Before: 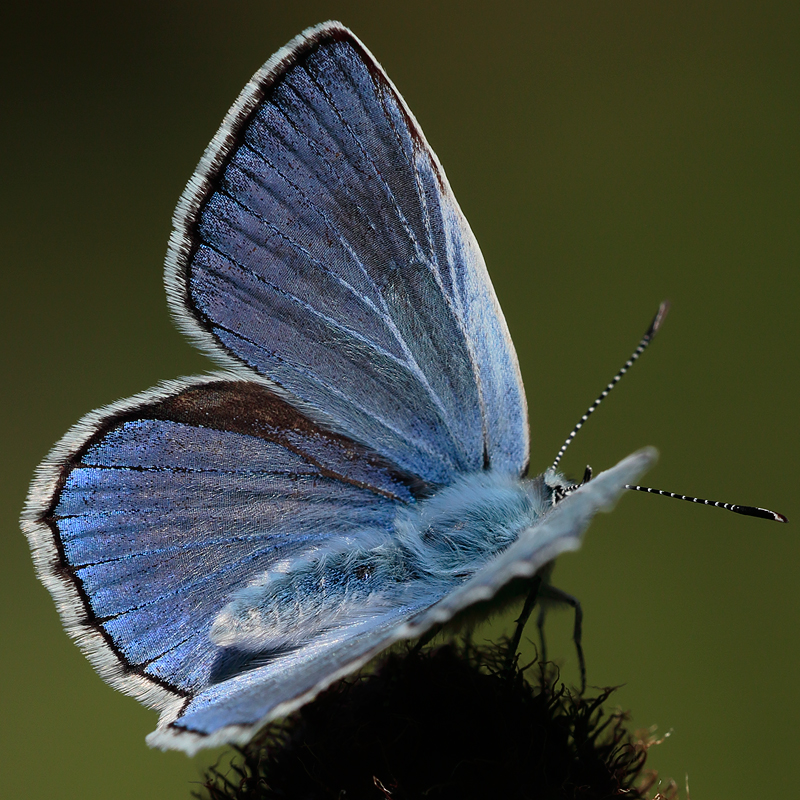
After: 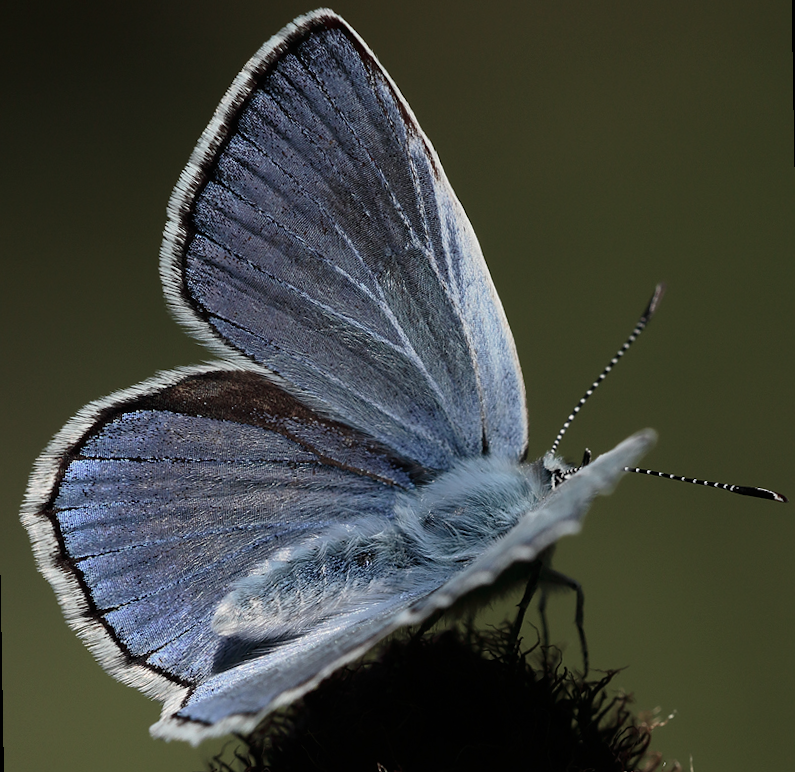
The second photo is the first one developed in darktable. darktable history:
contrast brightness saturation: contrast 0.1, saturation -0.36
rotate and perspective: rotation -1°, crop left 0.011, crop right 0.989, crop top 0.025, crop bottom 0.975
base curve: exposure shift 0, preserve colors none
